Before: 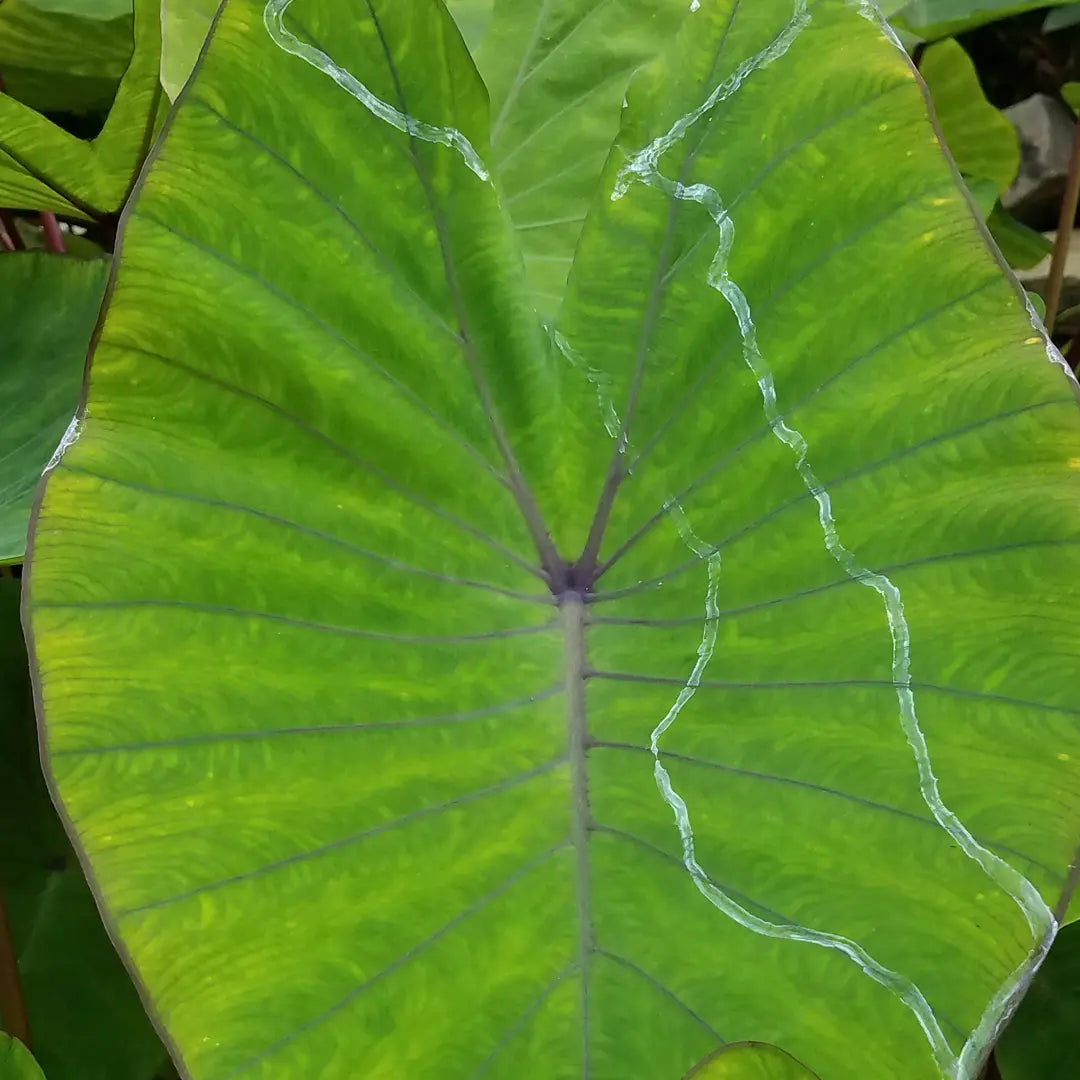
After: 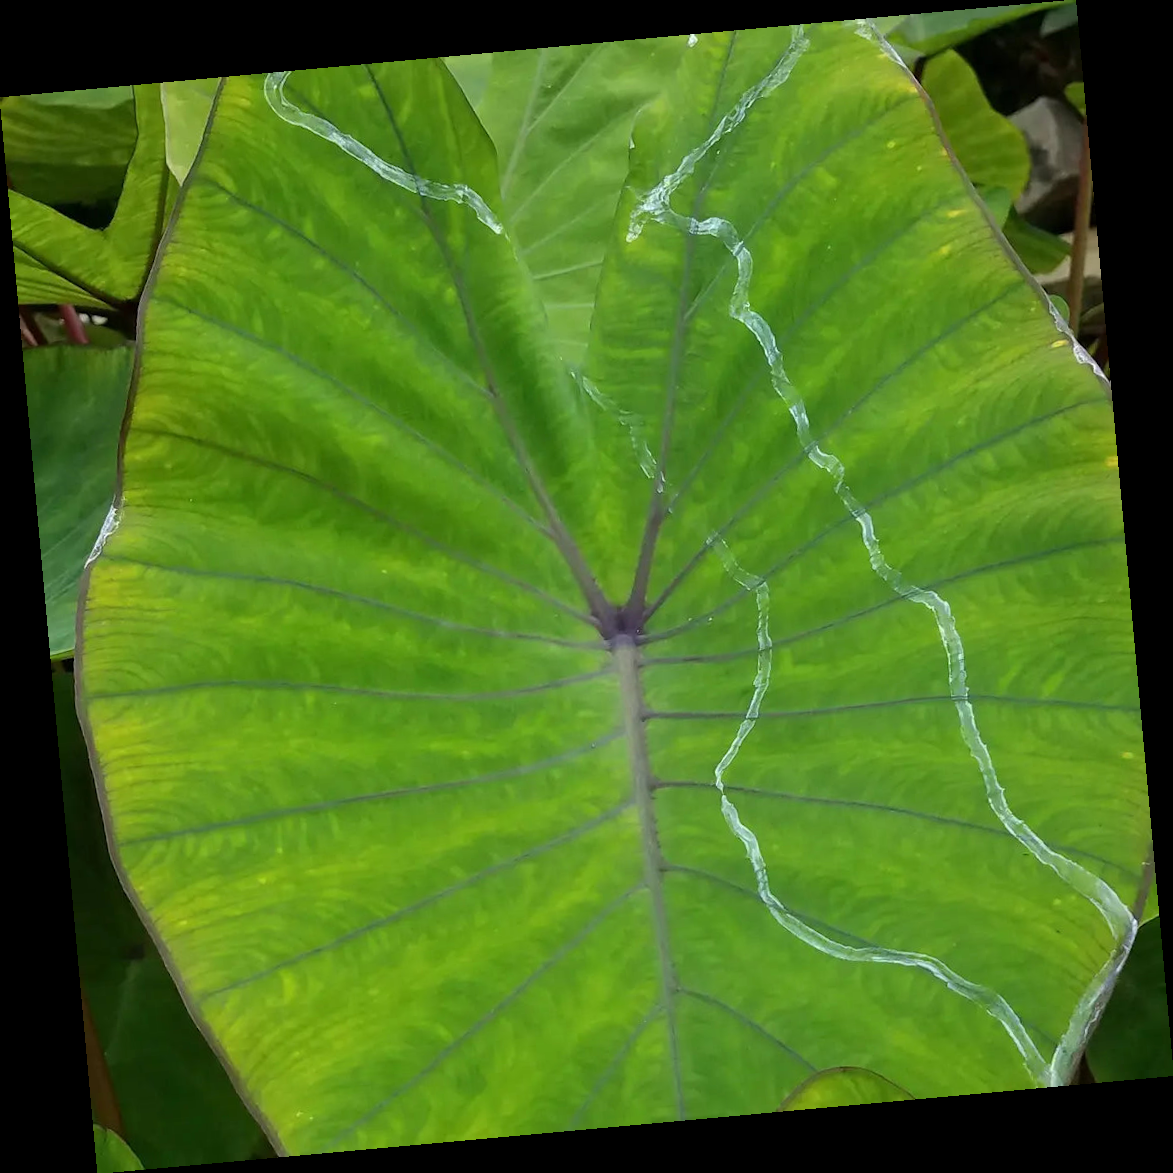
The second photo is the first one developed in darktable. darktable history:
rotate and perspective: rotation -5.2°, automatic cropping off
